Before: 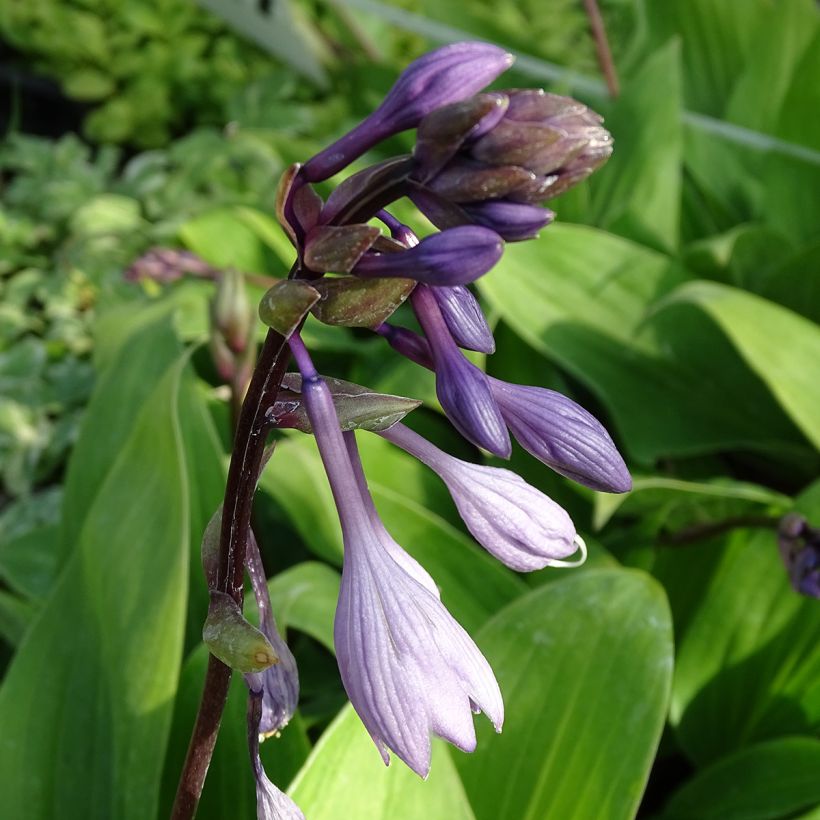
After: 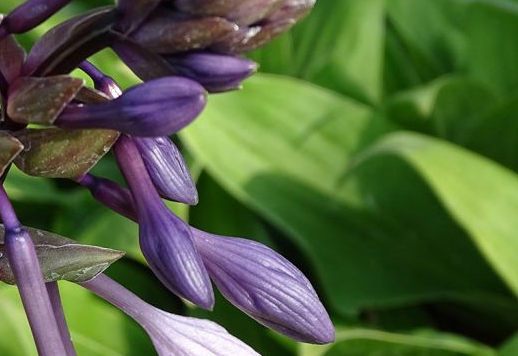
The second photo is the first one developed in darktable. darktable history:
crop: left 36.254%, top 18.228%, right 0.469%, bottom 38.303%
